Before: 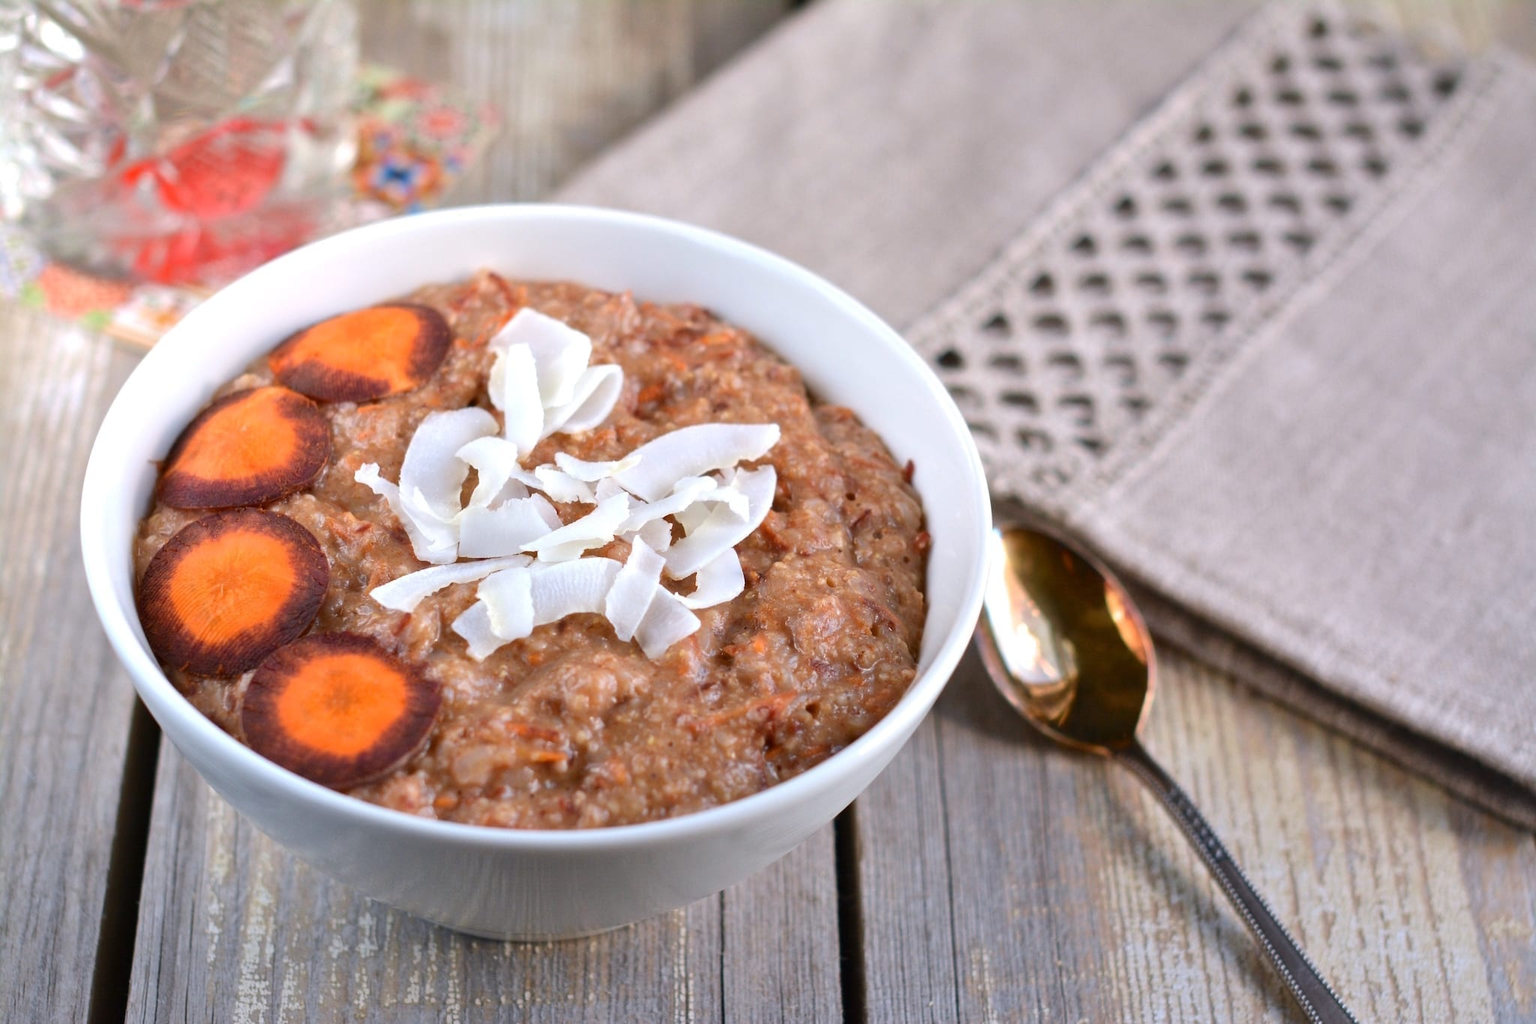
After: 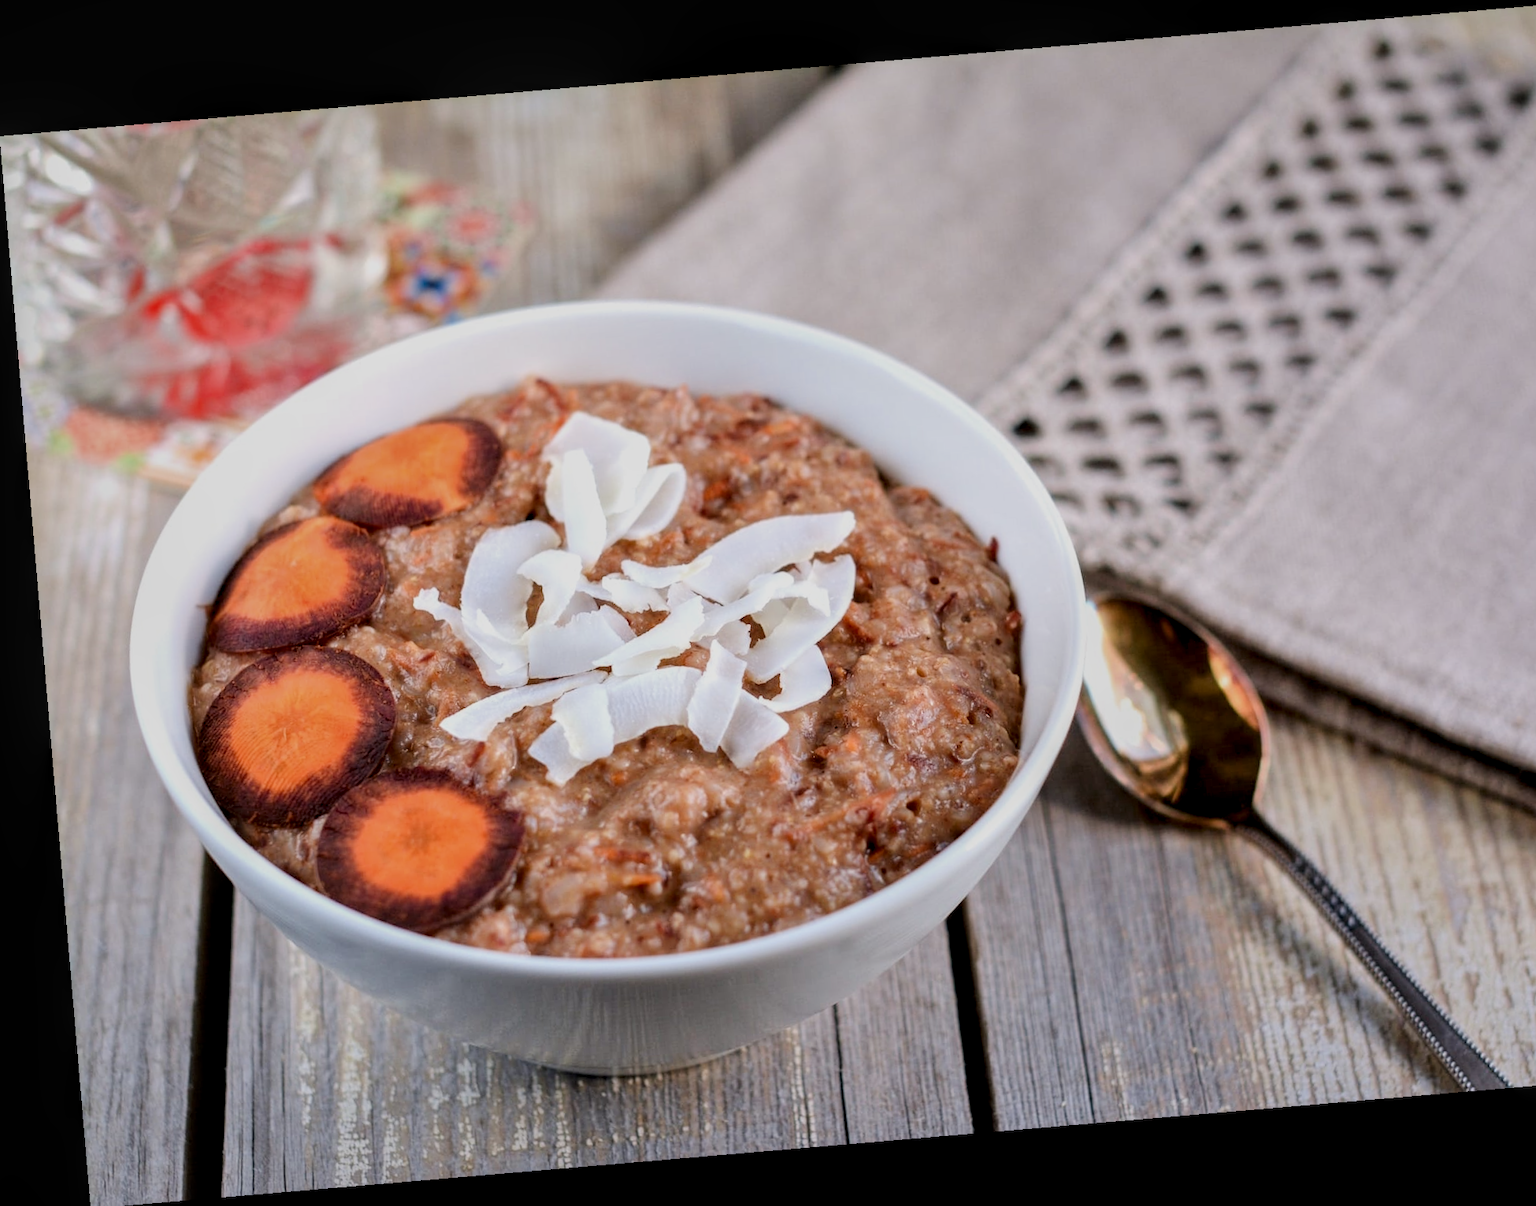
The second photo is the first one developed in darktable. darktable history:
crop: right 9.509%, bottom 0.031%
filmic rgb: black relative exposure -7.65 EV, white relative exposure 4.56 EV, hardness 3.61
local contrast: detail 140%
rotate and perspective: rotation -4.86°, automatic cropping off
